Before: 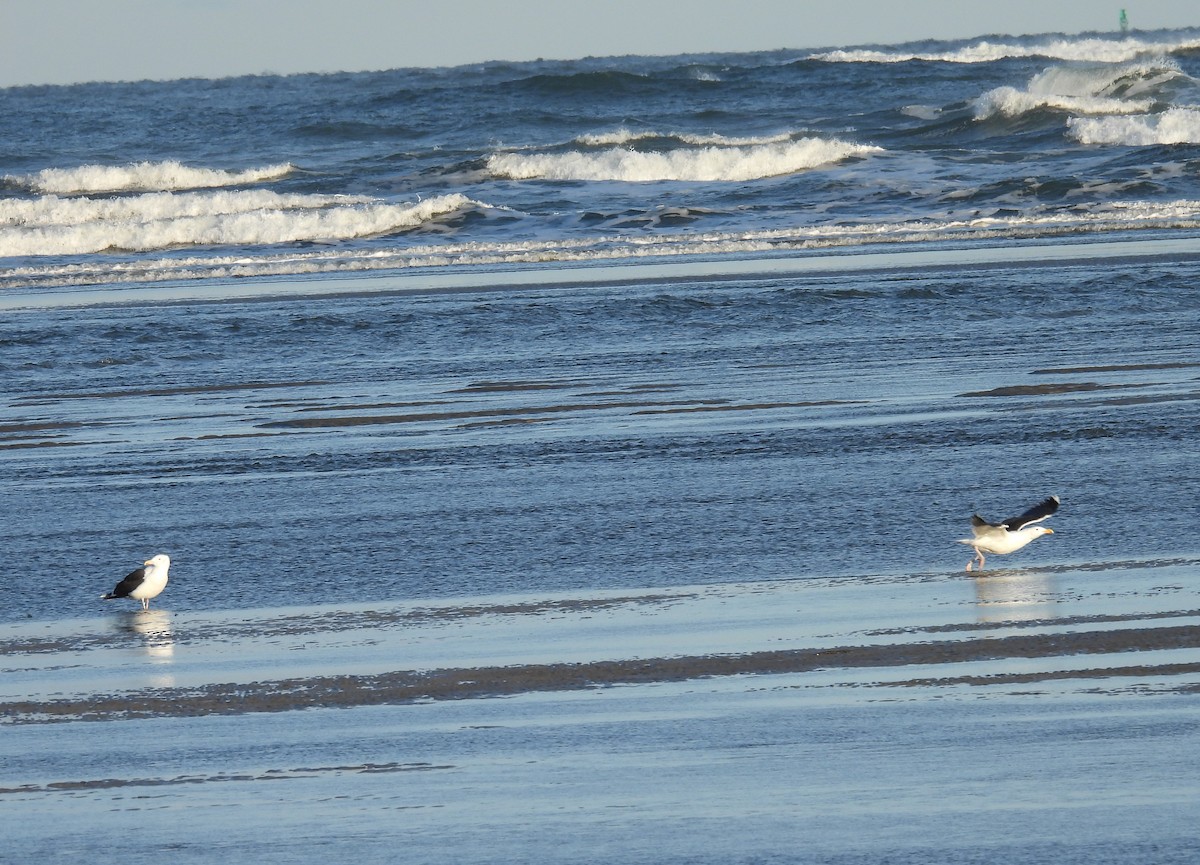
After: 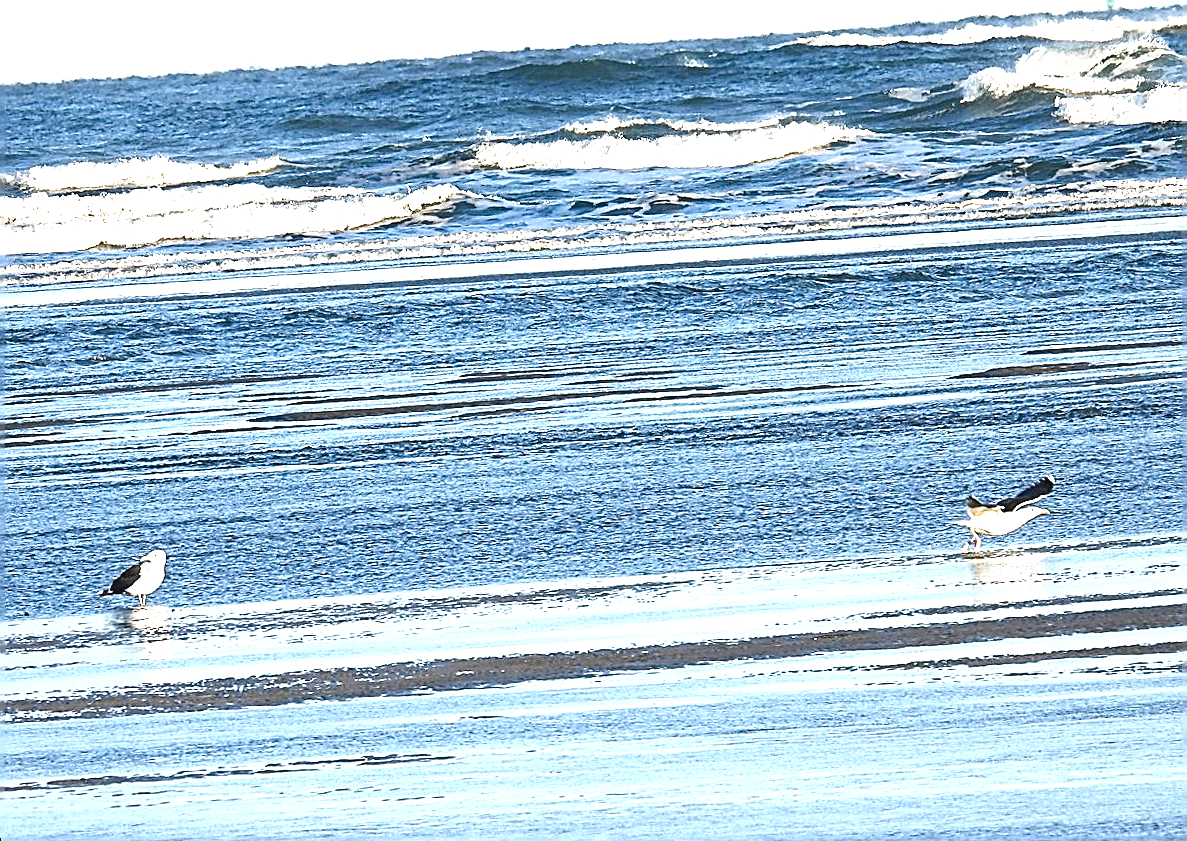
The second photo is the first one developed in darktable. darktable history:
rotate and perspective: rotation -1°, crop left 0.011, crop right 0.989, crop top 0.025, crop bottom 0.975
sharpen: amount 1.861
color balance rgb: shadows lift › chroma 1%, shadows lift › hue 217.2°, power › hue 310.8°, highlights gain › chroma 1%, highlights gain › hue 54°, global offset › luminance 0.5%, global offset › hue 171.6°, perceptual saturation grading › global saturation 14.09%, perceptual saturation grading › highlights -25%, perceptual saturation grading › shadows 30%, perceptual brilliance grading › highlights 13.42%, perceptual brilliance grading › mid-tones 8.05%, perceptual brilliance grading › shadows -17.45%, global vibrance 25%
exposure: black level correction 0.001, exposure 1 EV, compensate highlight preservation false
